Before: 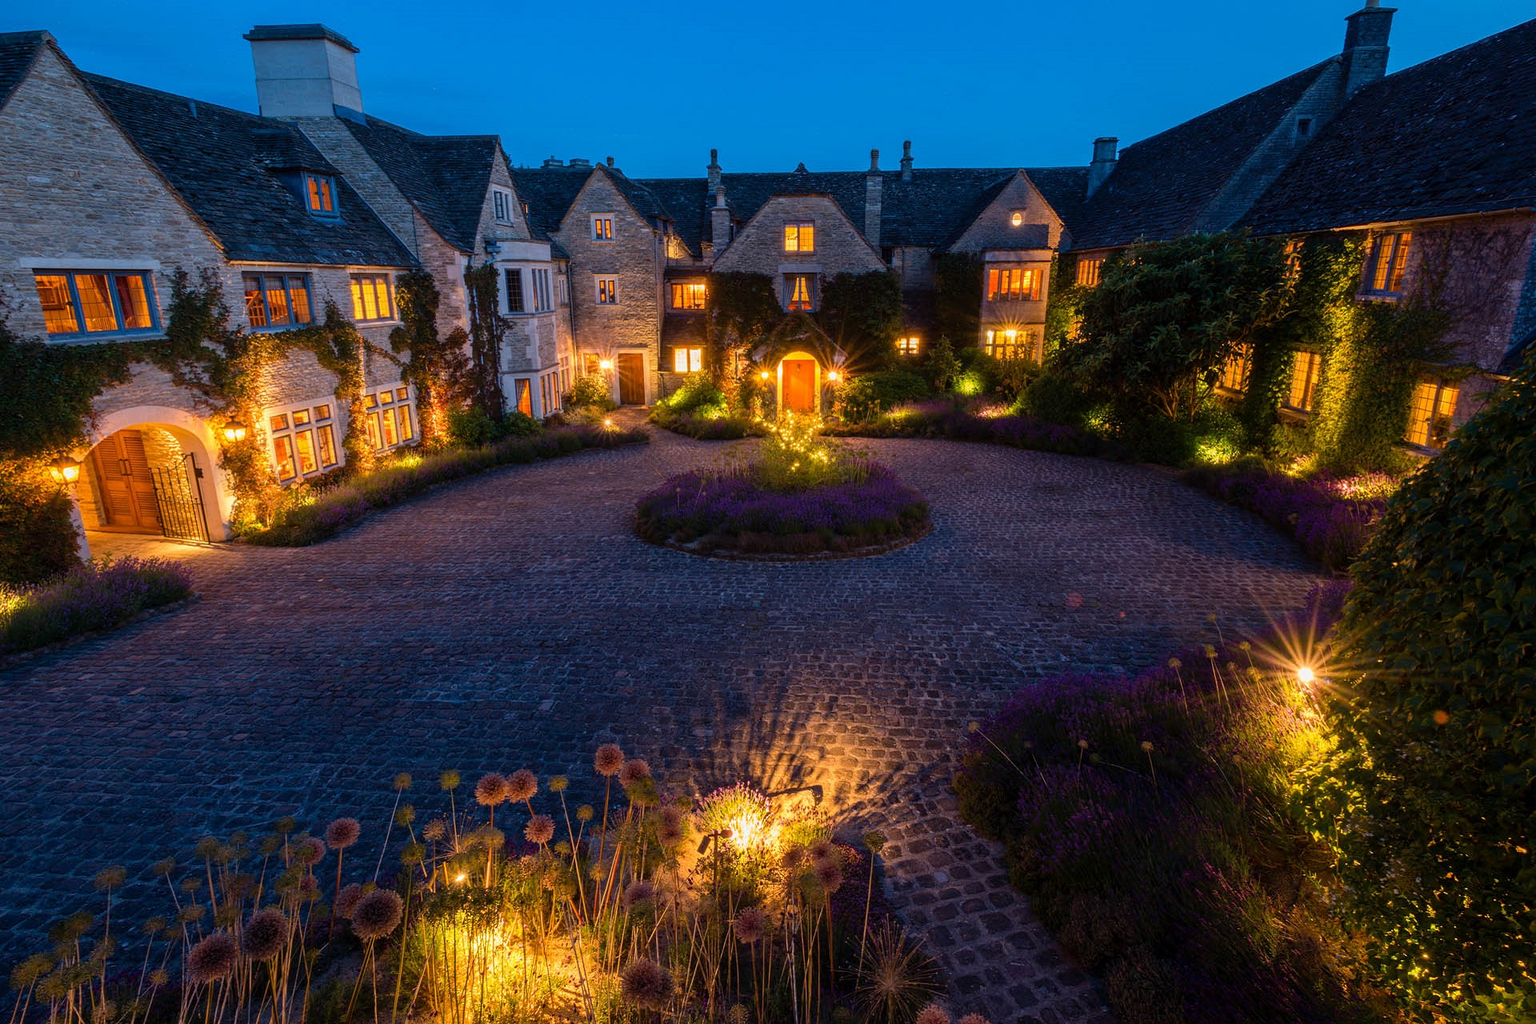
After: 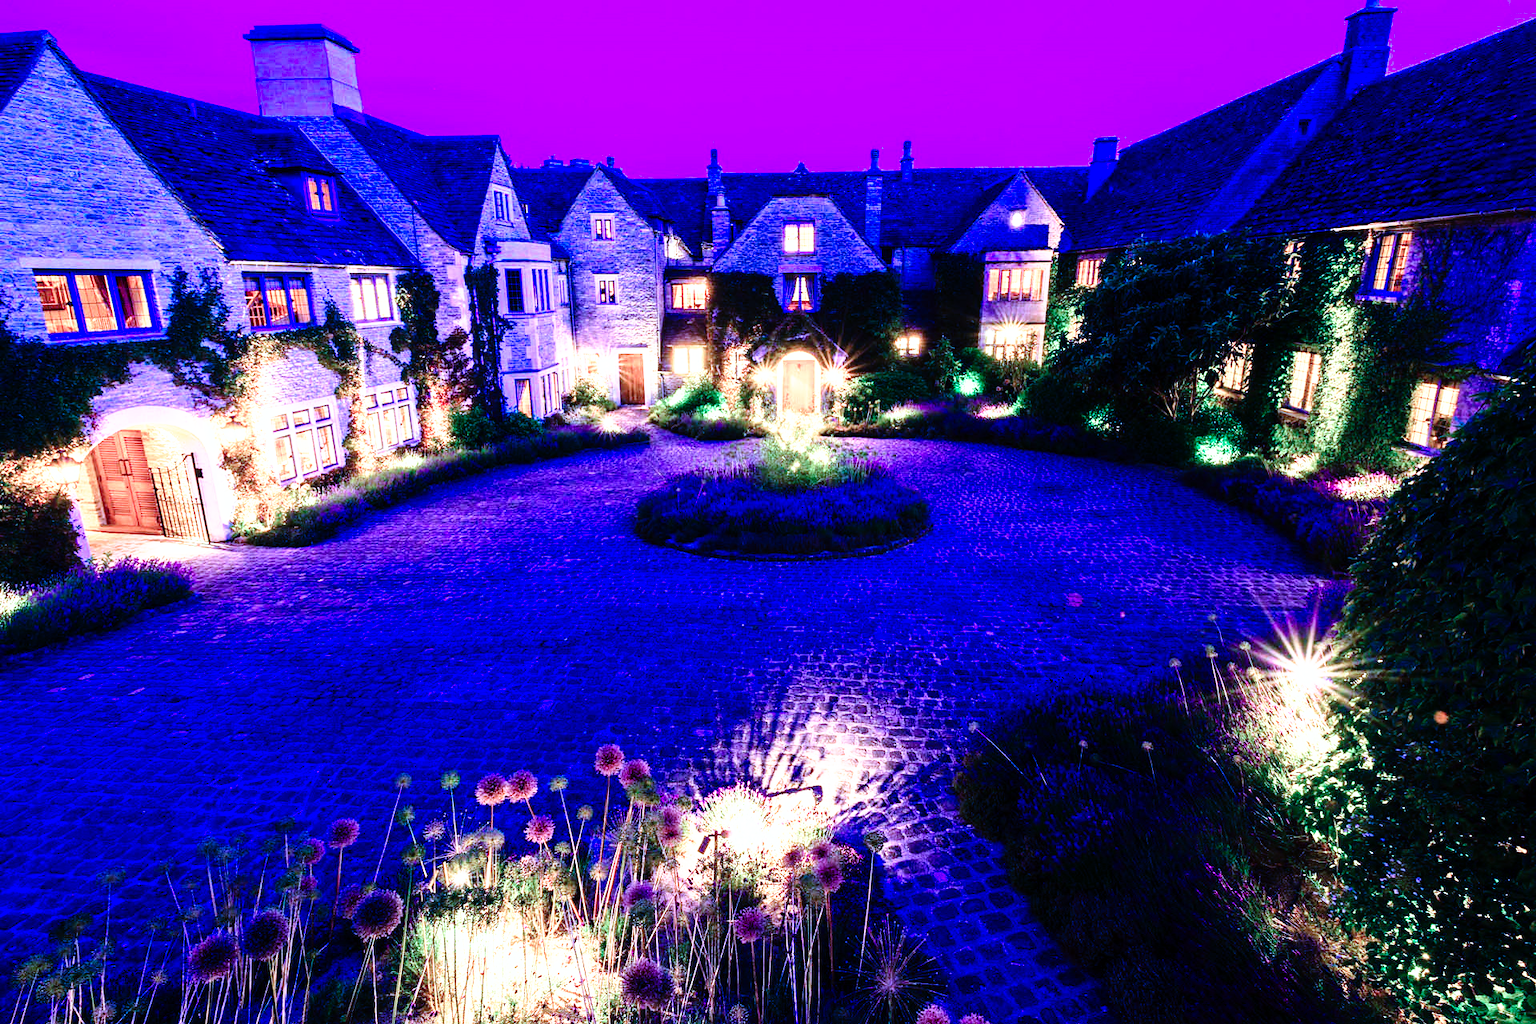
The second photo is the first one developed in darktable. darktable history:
tone equalizer: -8 EV -0.417 EV, -7 EV -0.389 EV, -6 EV -0.333 EV, -5 EV -0.222 EV, -3 EV 0.222 EV, -2 EV 0.333 EV, -1 EV 0.389 EV, +0 EV 0.417 EV, edges refinement/feathering 500, mask exposure compensation -1.57 EV, preserve details no
exposure: exposure 0.507 EV, compensate highlight preservation false
tone curve: curves: ch0 [(0, 0) (0.003, 0.001) (0.011, 0.005) (0.025, 0.01) (0.044, 0.019) (0.069, 0.029) (0.1, 0.042) (0.136, 0.078) (0.177, 0.129) (0.224, 0.182) (0.277, 0.246) (0.335, 0.318) (0.399, 0.396) (0.468, 0.481) (0.543, 0.573) (0.623, 0.672) (0.709, 0.777) (0.801, 0.881) (0.898, 0.975) (1, 1)], preserve colors none
base curve: curves: ch0 [(0, 0) (0.028, 0.03) (0.121, 0.232) (0.46, 0.748) (0.859, 0.968) (1, 1)], preserve colors none
color calibration: output R [0.948, 0.091, -0.04, 0], output G [-0.3, 1.384, -0.085, 0], output B [-0.108, 0.061, 1.08, 0], illuminant as shot in camera, x 0.484, y 0.43, temperature 2405.29 K
